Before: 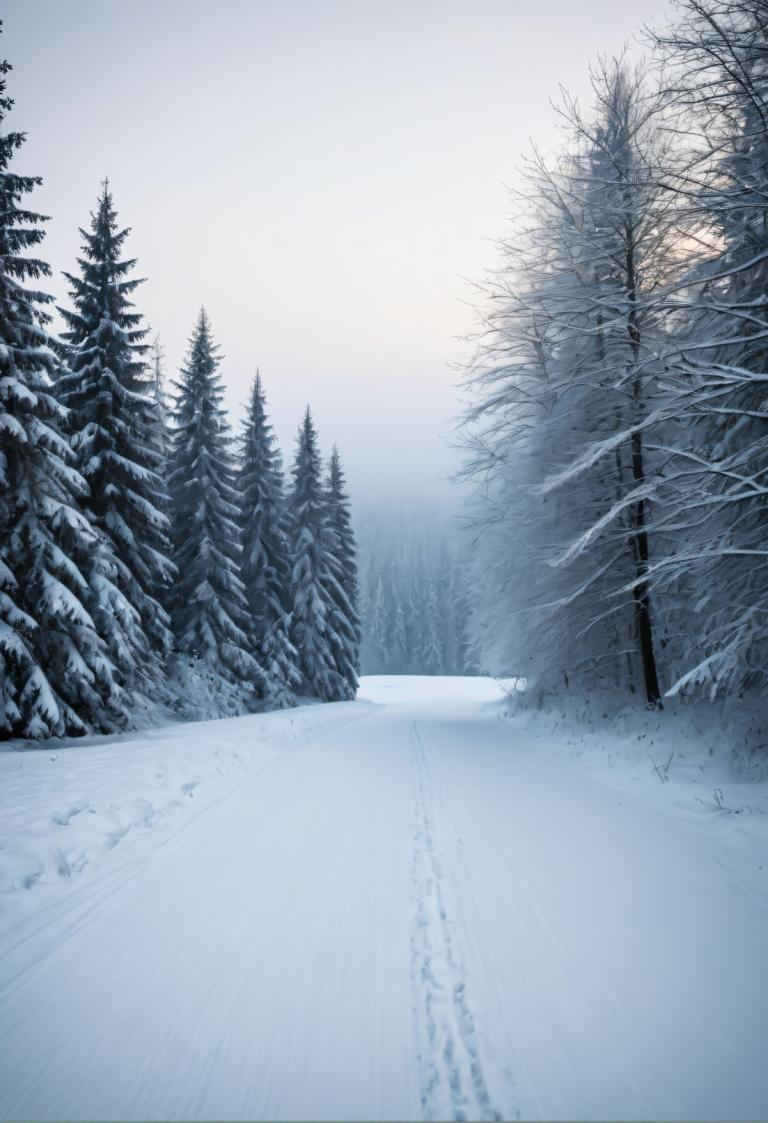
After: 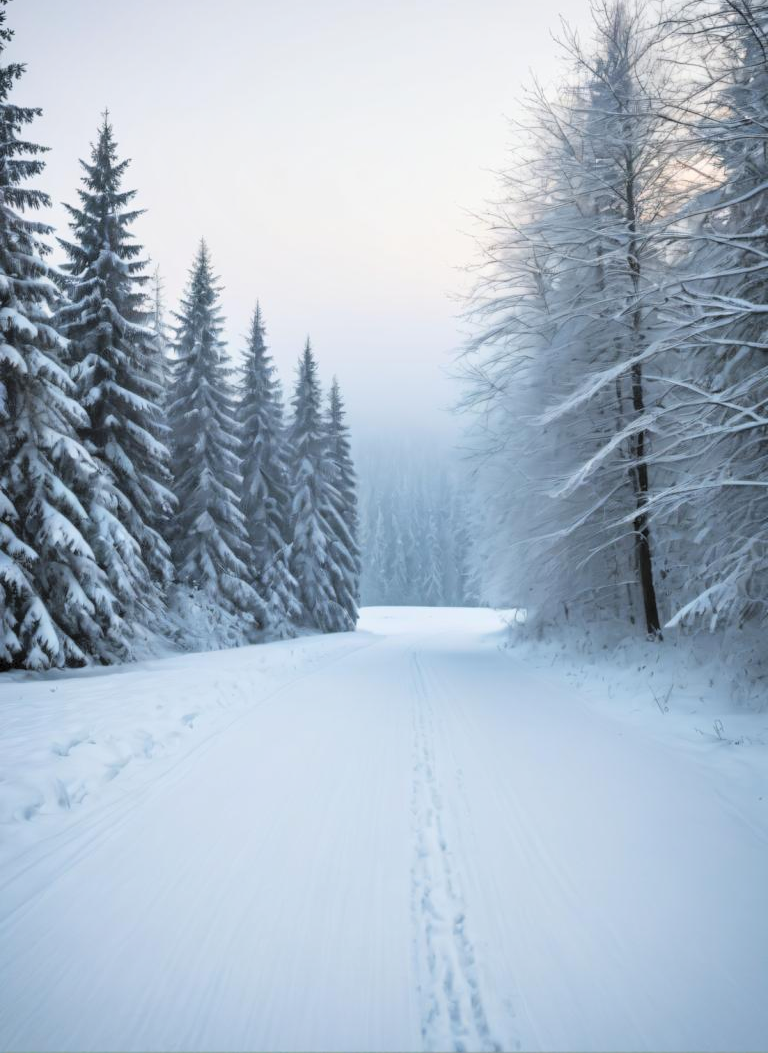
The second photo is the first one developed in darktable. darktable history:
crop and rotate: top 6.153%
shadows and highlights: shadows 32.15, highlights -32.38, soften with gaussian
contrast brightness saturation: brightness 0.281
